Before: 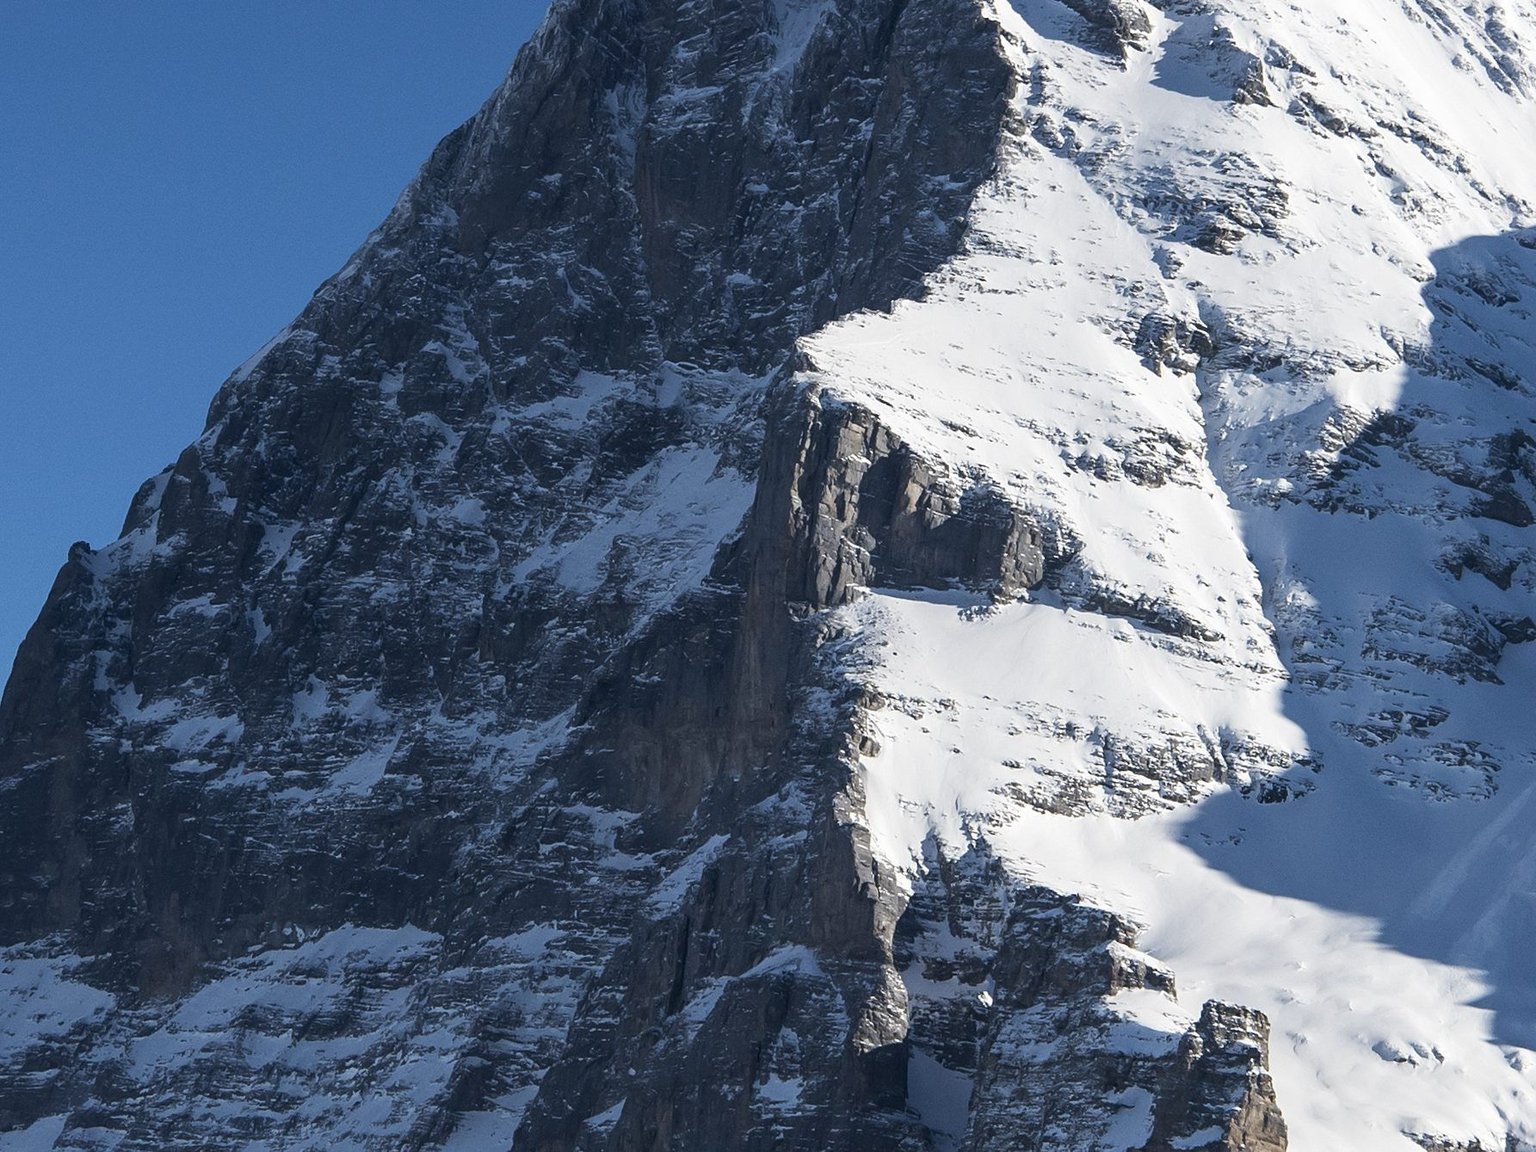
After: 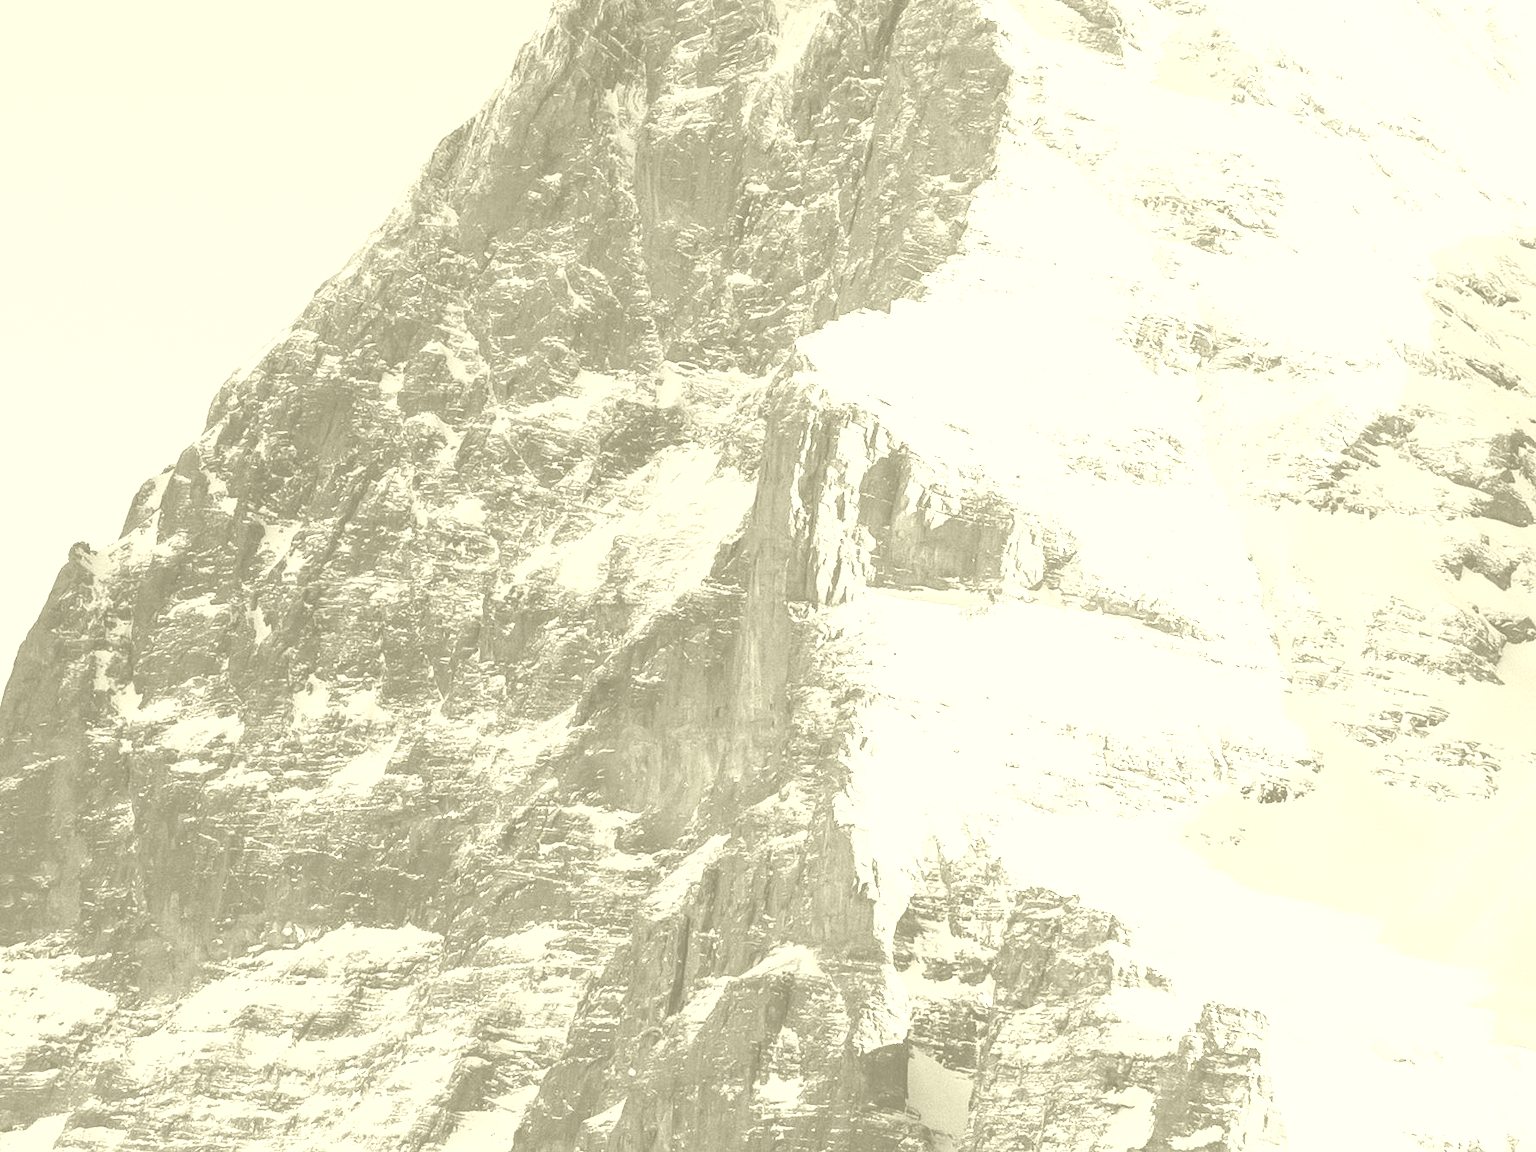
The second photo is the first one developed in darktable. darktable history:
color correction: saturation 0.8
rgb curve: curves: ch0 [(0, 0) (0.21, 0.15) (0.24, 0.21) (0.5, 0.75) (0.75, 0.96) (0.89, 0.99) (1, 1)]; ch1 [(0, 0.02) (0.21, 0.13) (0.25, 0.2) (0.5, 0.67) (0.75, 0.9) (0.89, 0.97) (1, 1)]; ch2 [(0, 0.02) (0.21, 0.13) (0.25, 0.2) (0.5, 0.67) (0.75, 0.9) (0.89, 0.97) (1, 1)], compensate middle gray true
colorize: hue 43.2°, saturation 40%, version 1
exposure: black level correction 0, exposure 1.35 EV, compensate exposure bias true, compensate highlight preservation false
